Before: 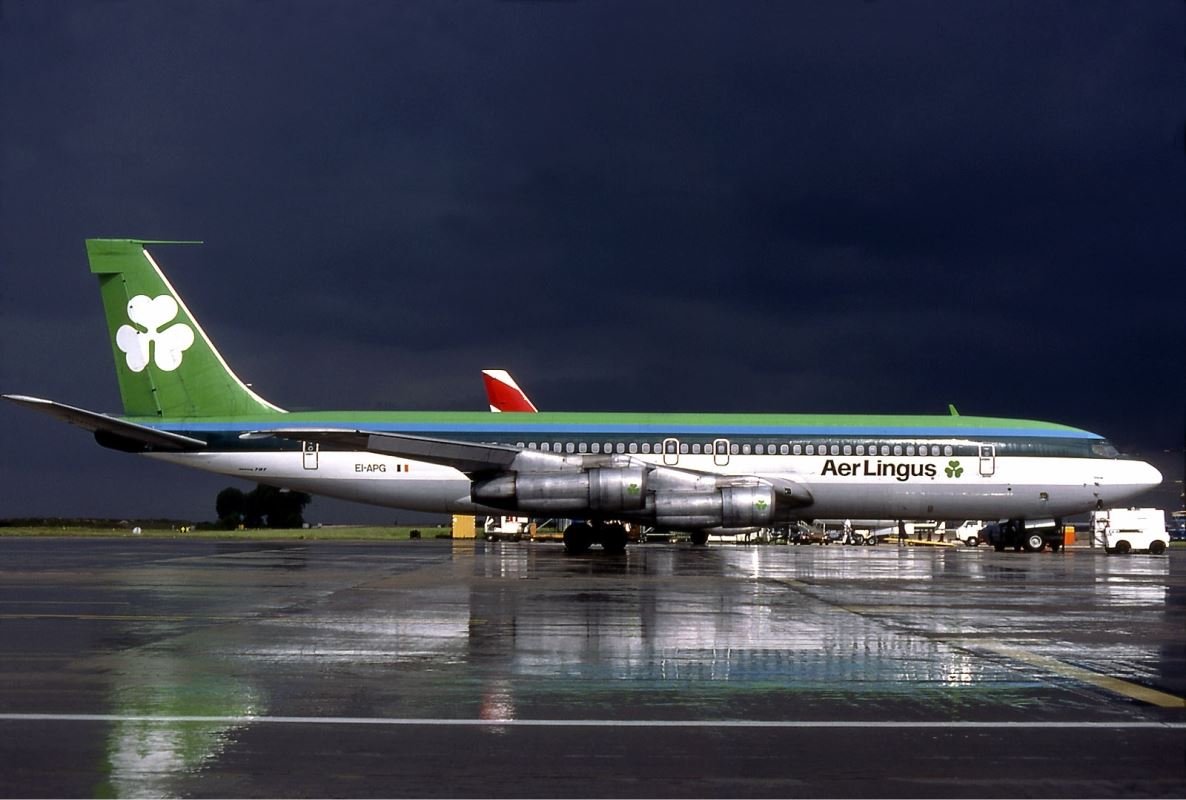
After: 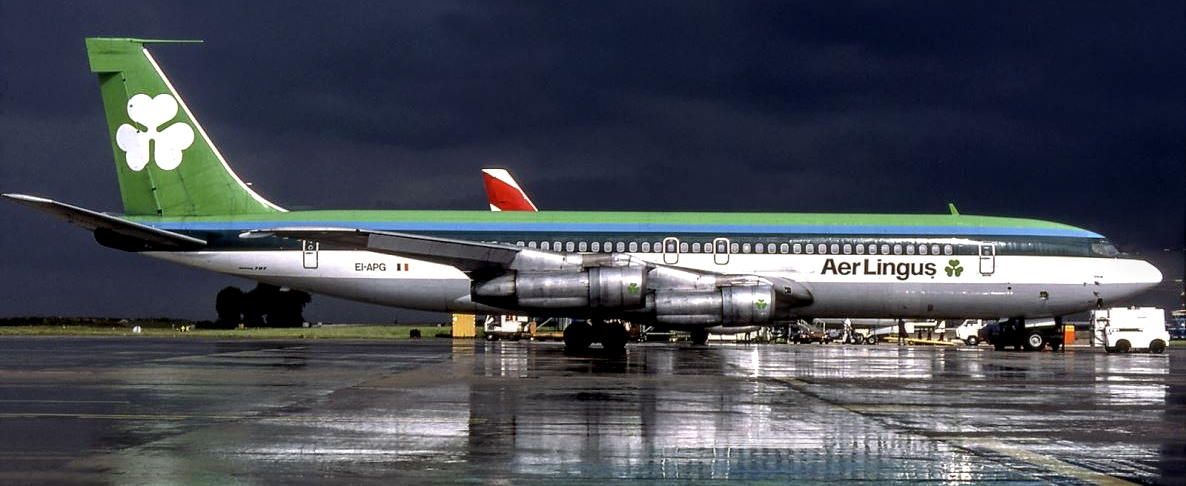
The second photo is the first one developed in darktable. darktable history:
crop and rotate: top 25.211%, bottom 13.969%
local contrast: detail 150%
